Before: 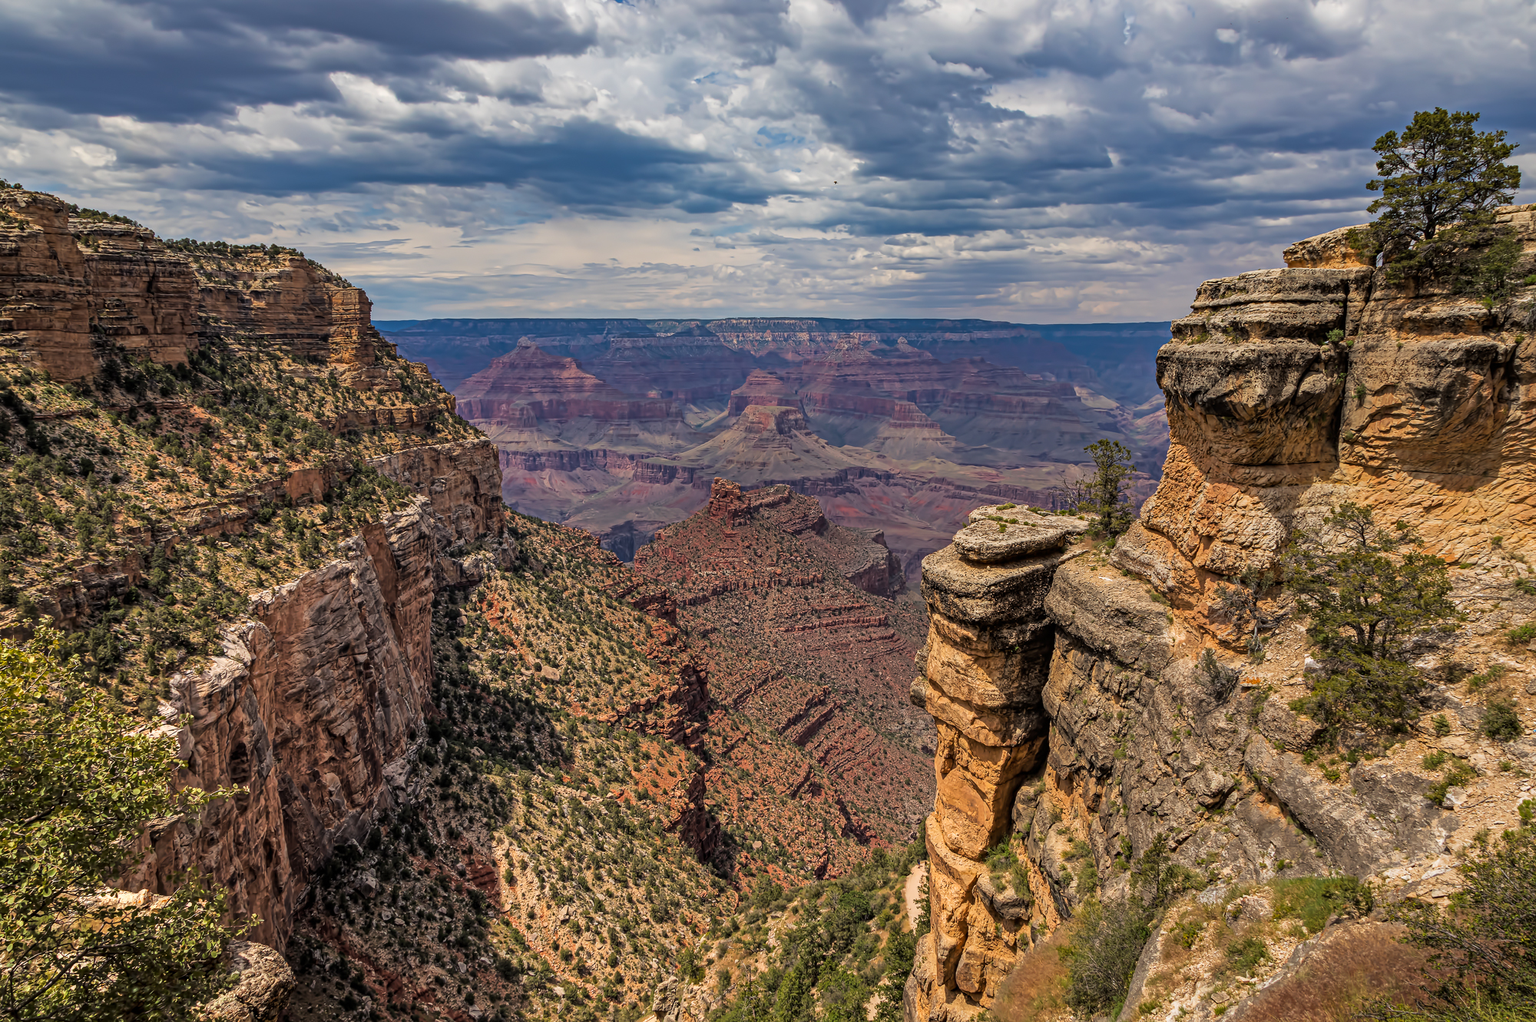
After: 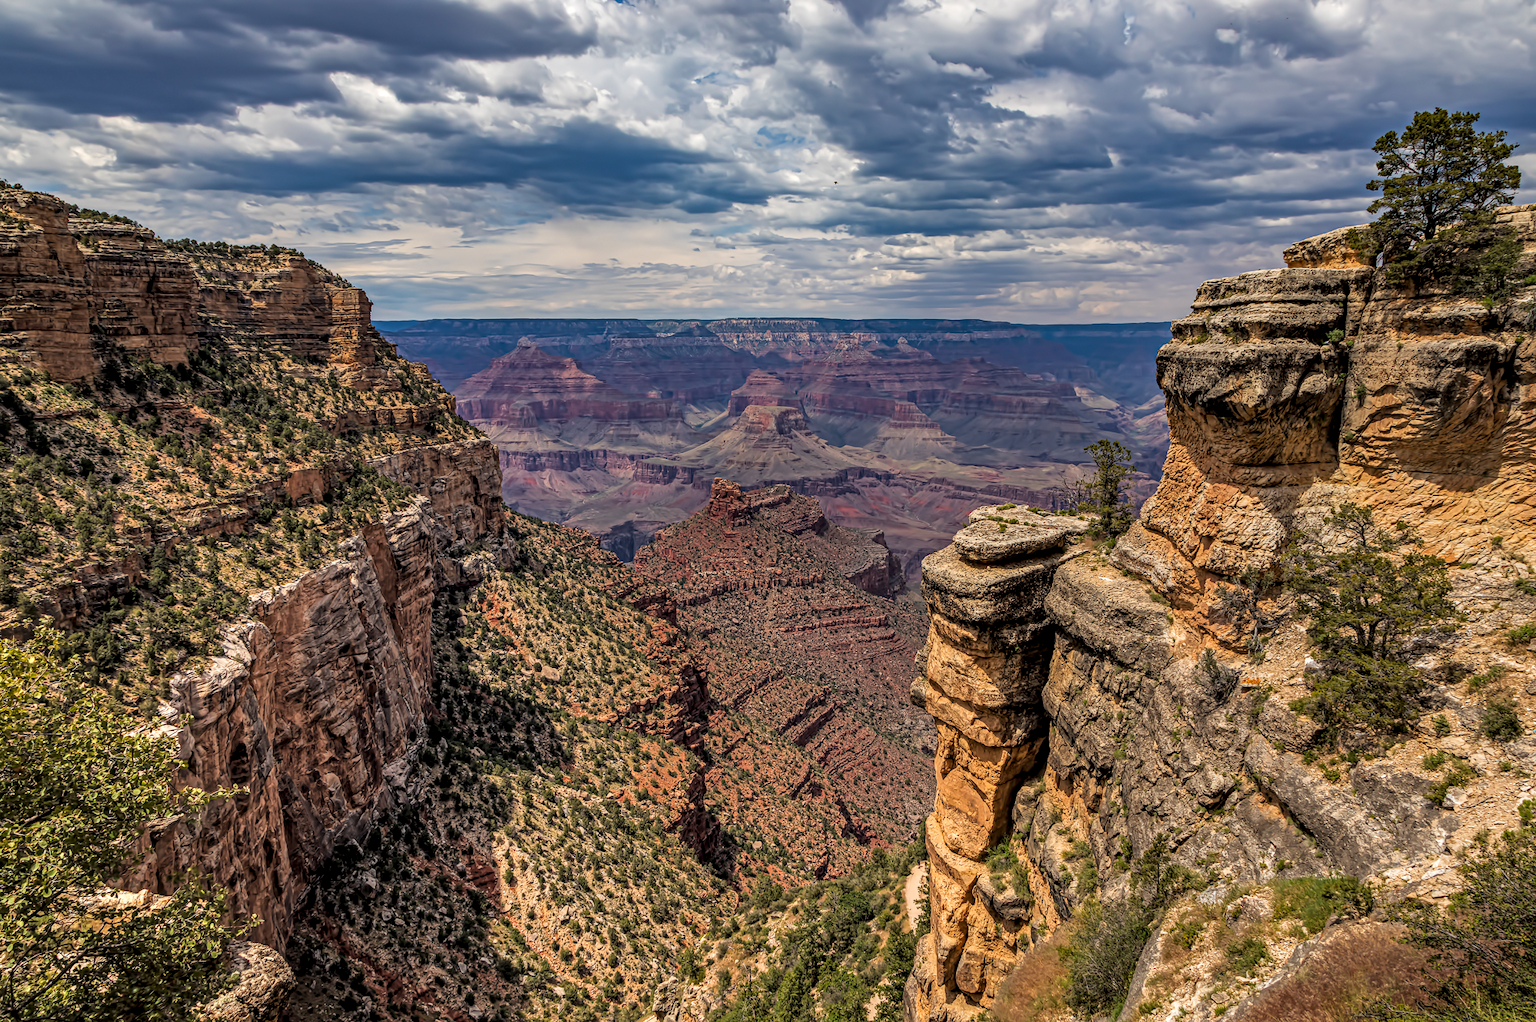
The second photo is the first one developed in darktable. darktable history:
local contrast: on, module defaults
contrast equalizer: octaves 7, y [[0.6 ×6], [0.55 ×6], [0 ×6], [0 ×6], [0 ×6]], mix 0.15
